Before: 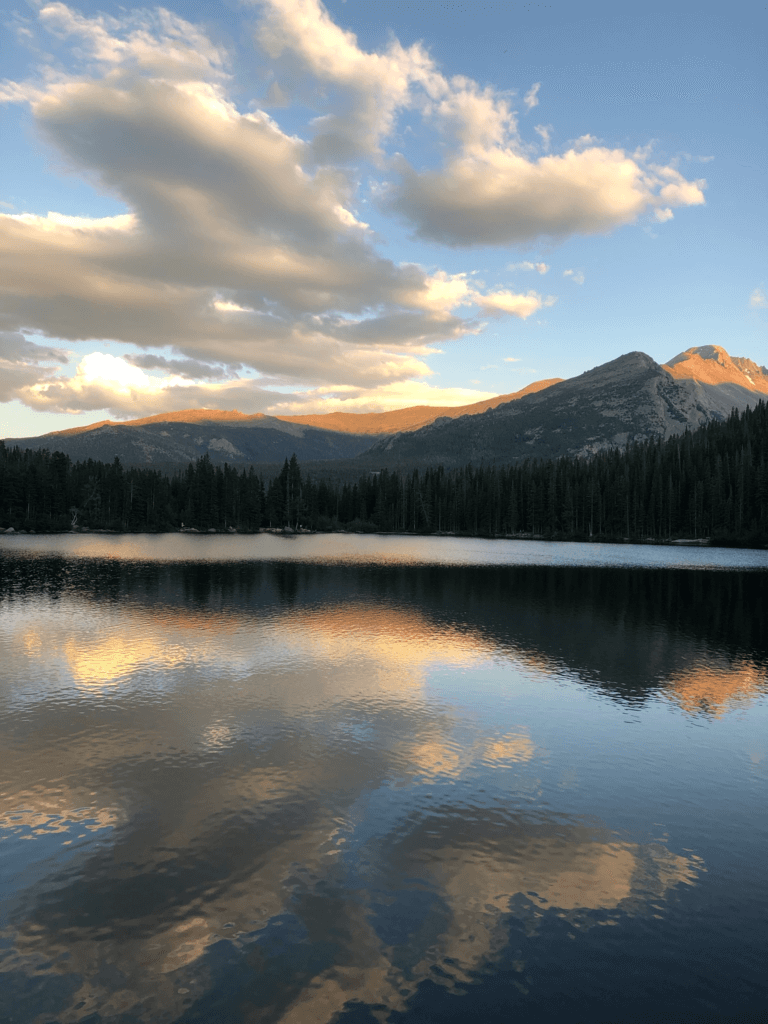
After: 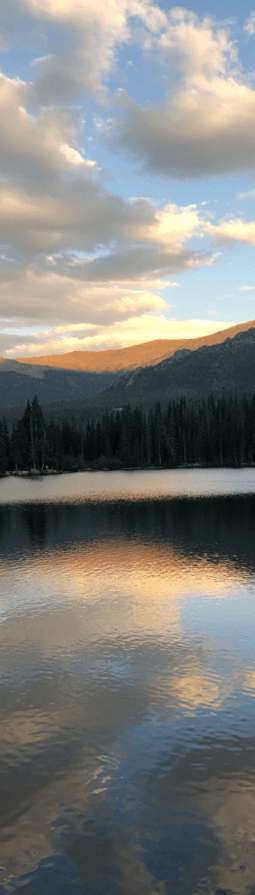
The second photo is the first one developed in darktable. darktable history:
crop: left 33.36%, right 33.36%
rotate and perspective: rotation -3.52°, crop left 0.036, crop right 0.964, crop top 0.081, crop bottom 0.919
